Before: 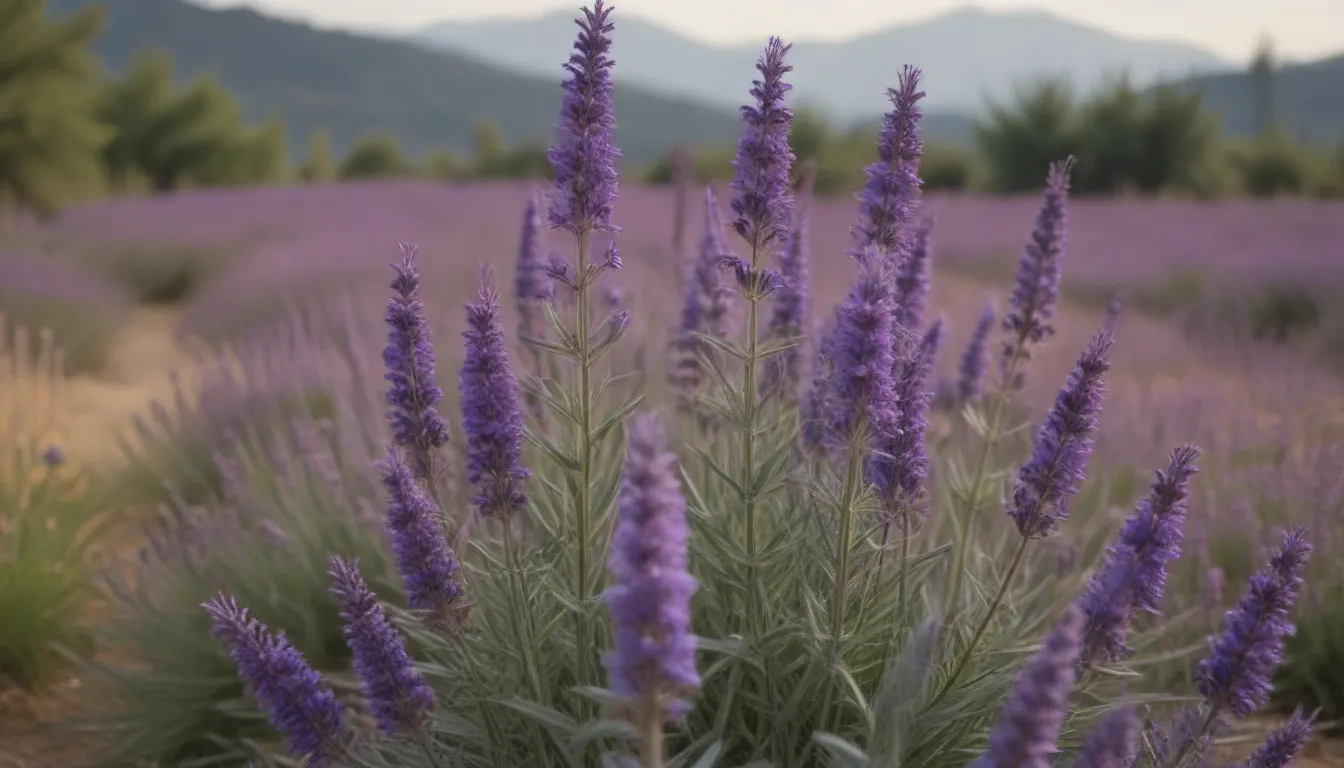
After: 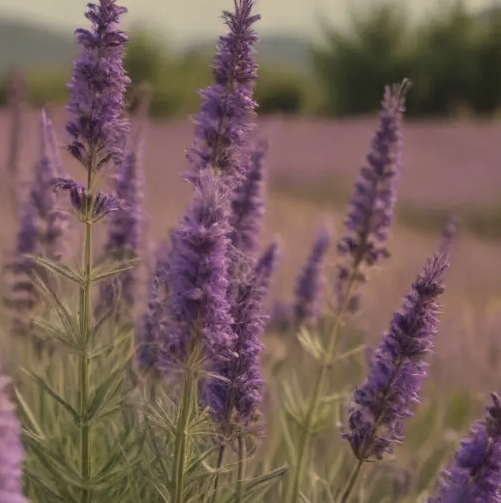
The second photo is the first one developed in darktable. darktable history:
crop and rotate: left 49.535%, top 10.153%, right 13.141%, bottom 24.253%
local contrast: on, module defaults
color correction: highlights a* 2.61, highlights b* 23.39
